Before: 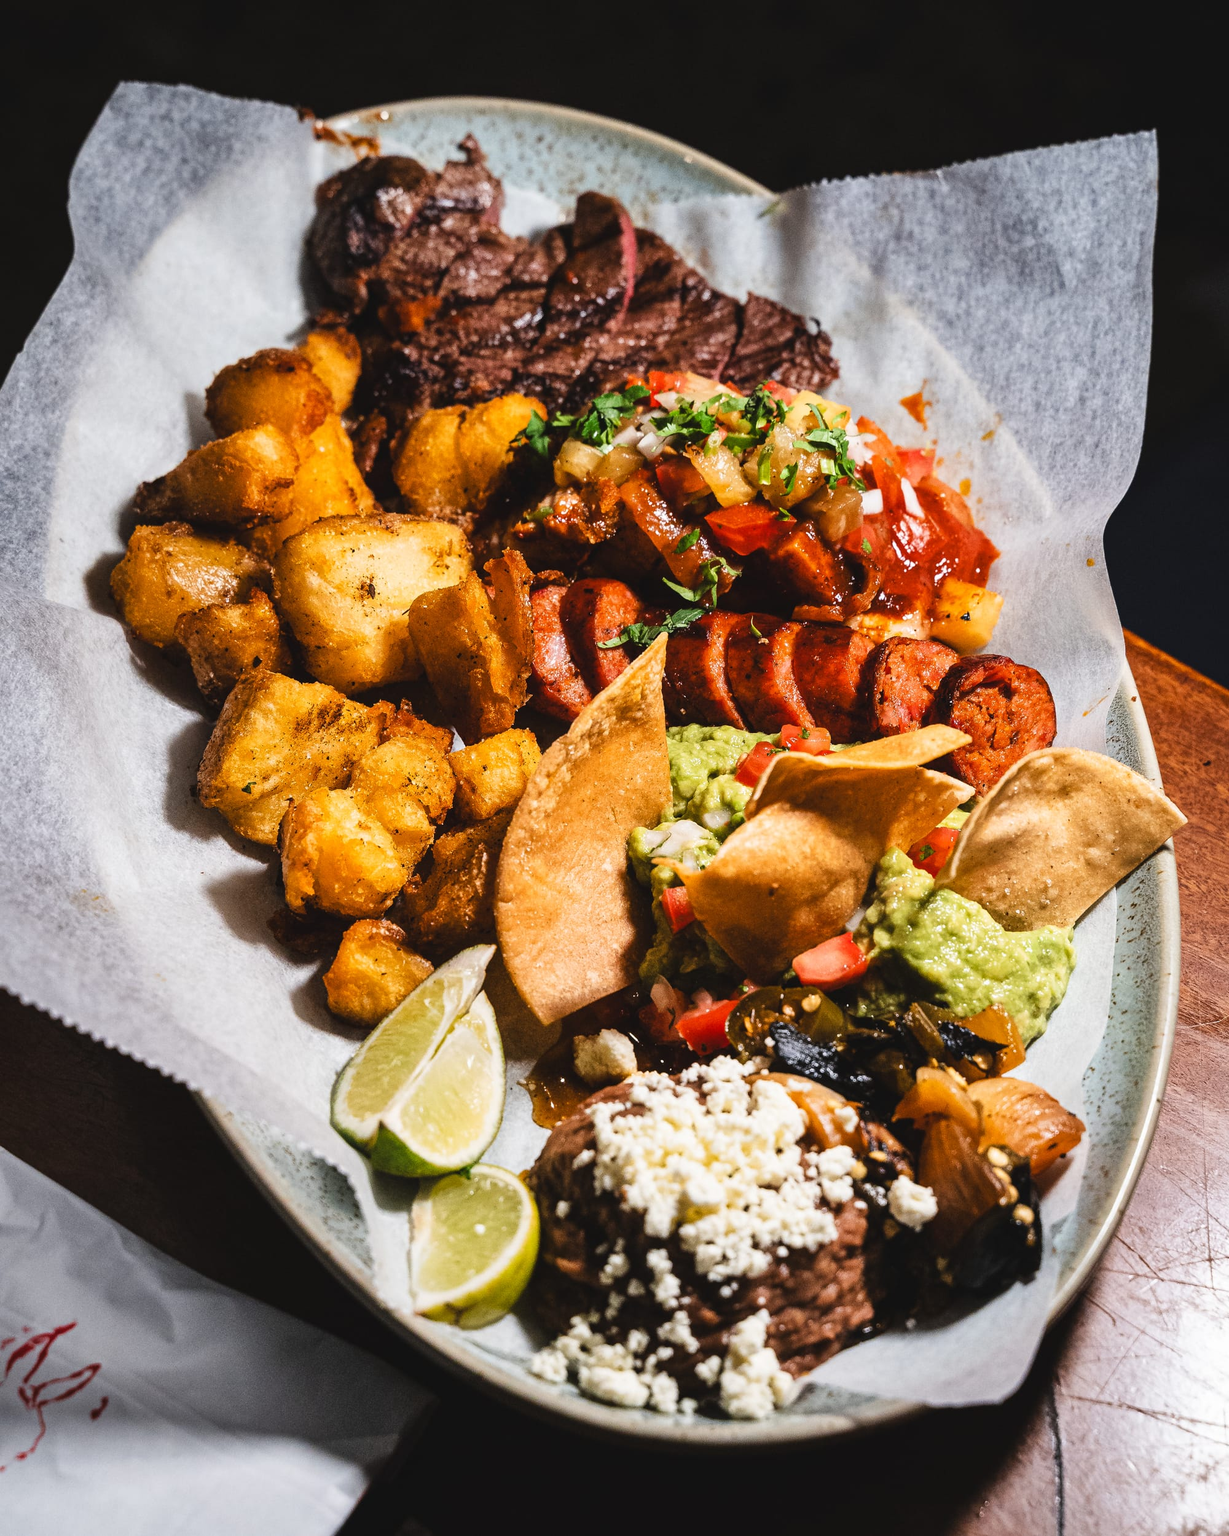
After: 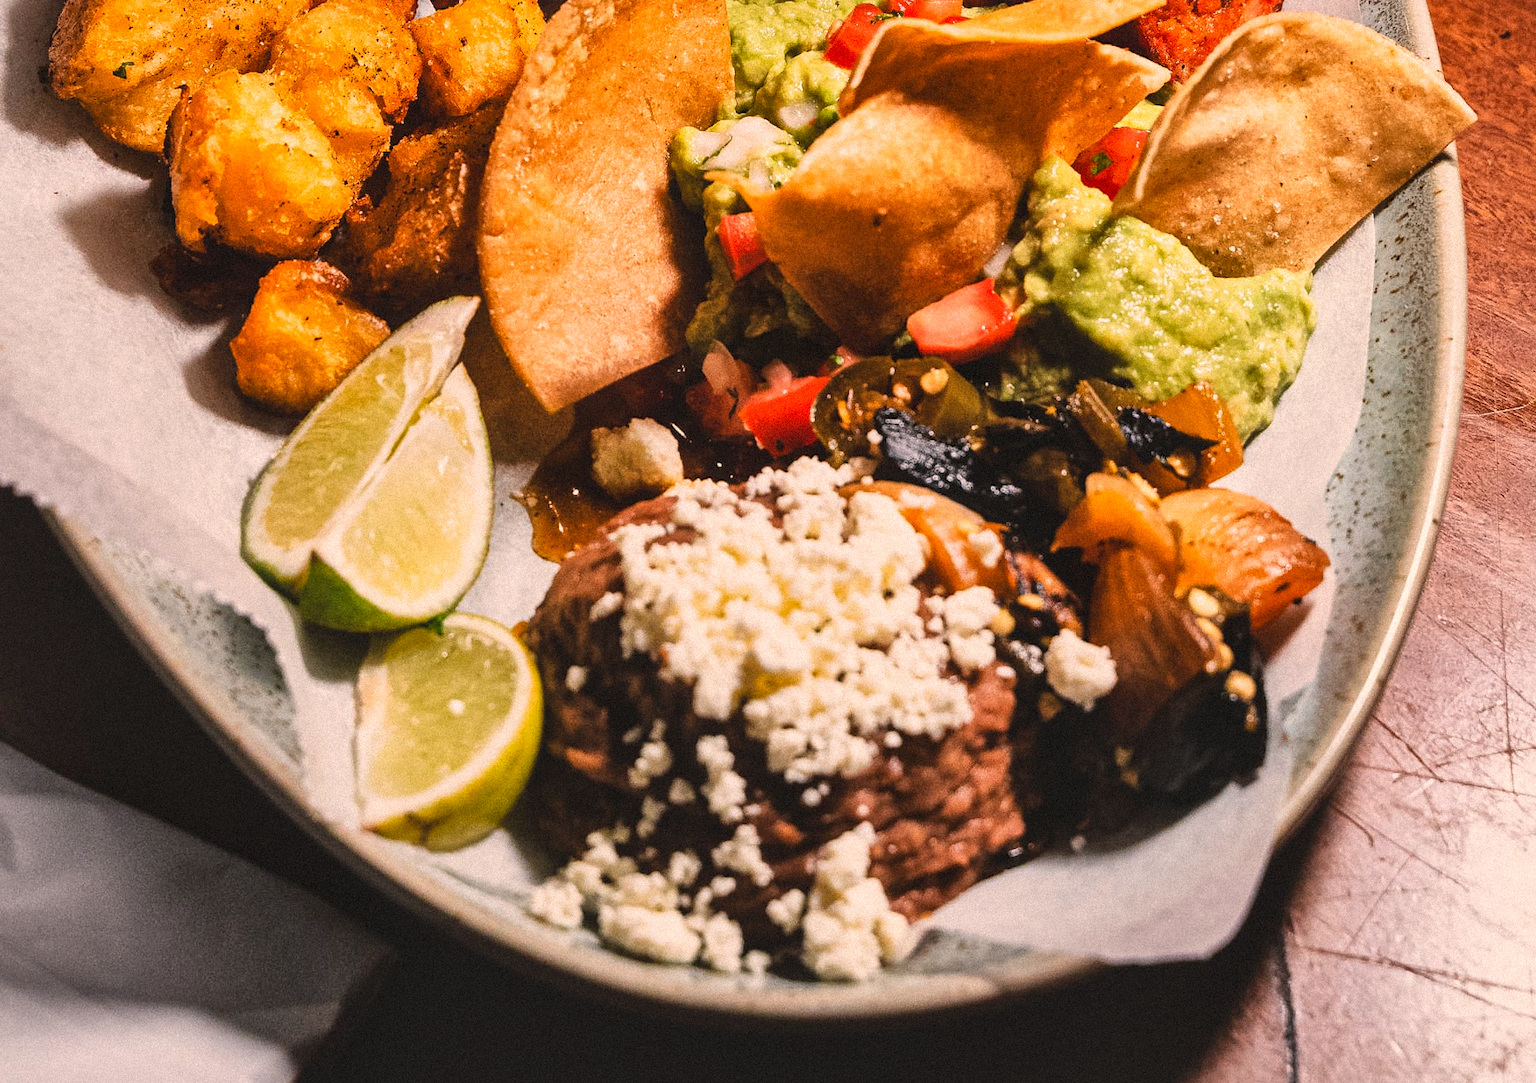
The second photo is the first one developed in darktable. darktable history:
exposure: black level correction 0.001, exposure -0.2 EV, compensate highlight preservation false
local contrast: mode bilateral grid, contrast 20, coarseness 50, detail 150%, midtone range 0.2
contrast brightness saturation: contrast -0.1, brightness 0.05, saturation 0.08
grain: mid-tones bias 0%
white balance: red 1.127, blue 0.943
crop and rotate: left 13.306%, top 48.129%, bottom 2.928%
